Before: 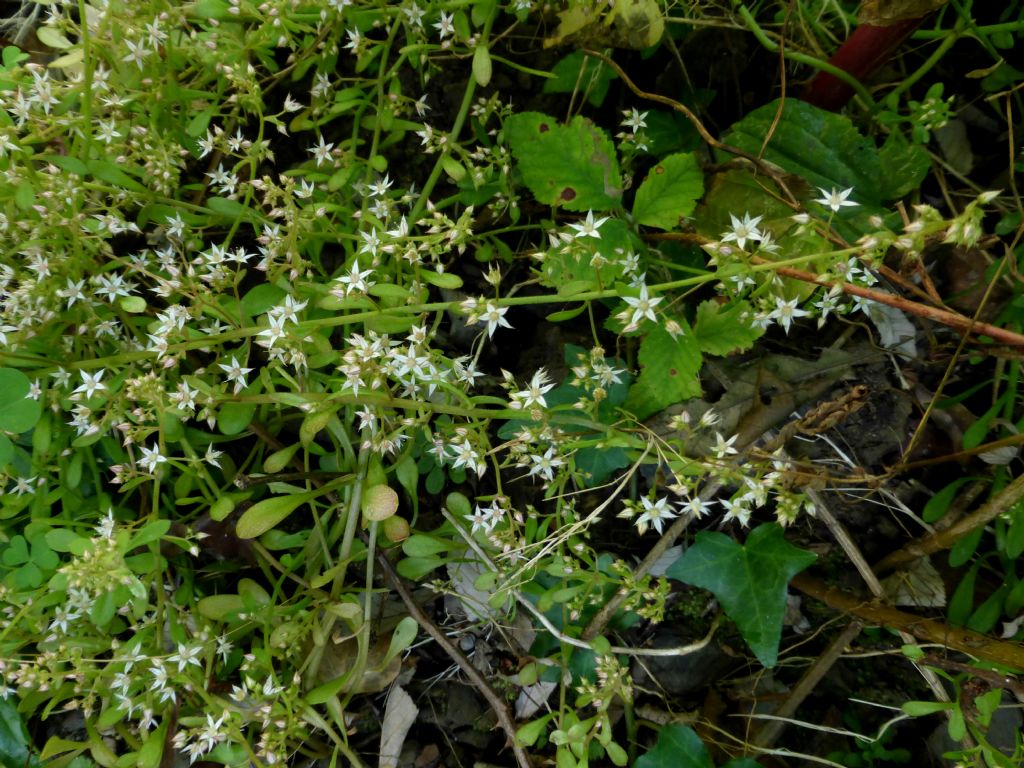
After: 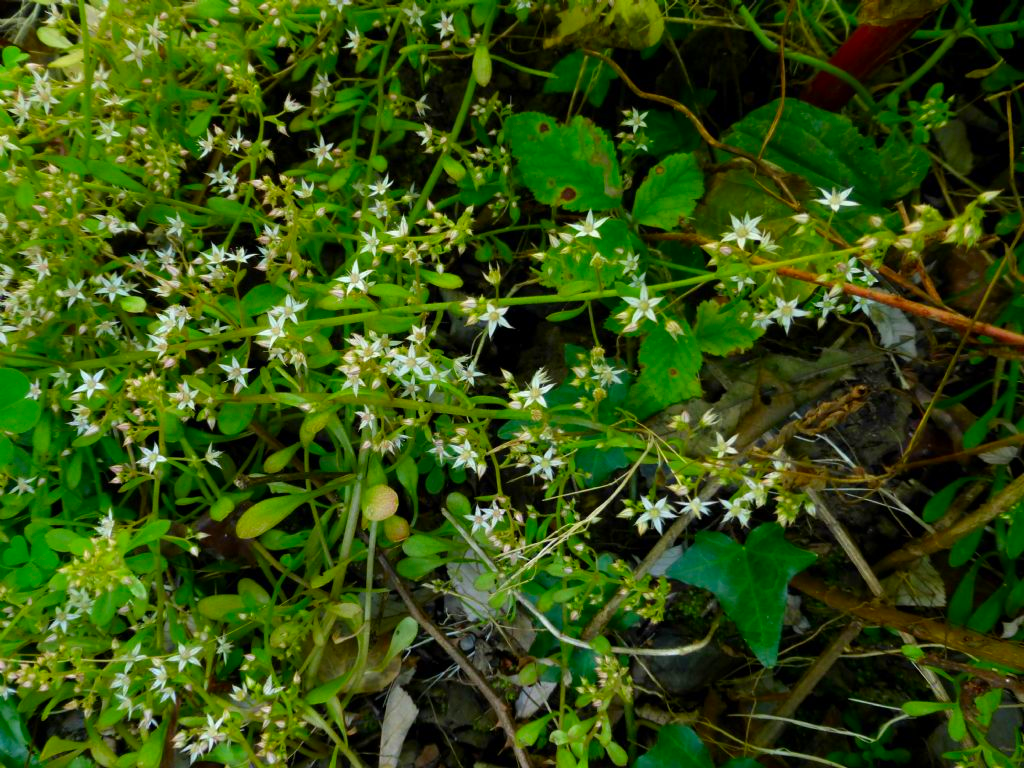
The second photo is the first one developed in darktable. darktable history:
contrast brightness saturation: saturation 0.484
